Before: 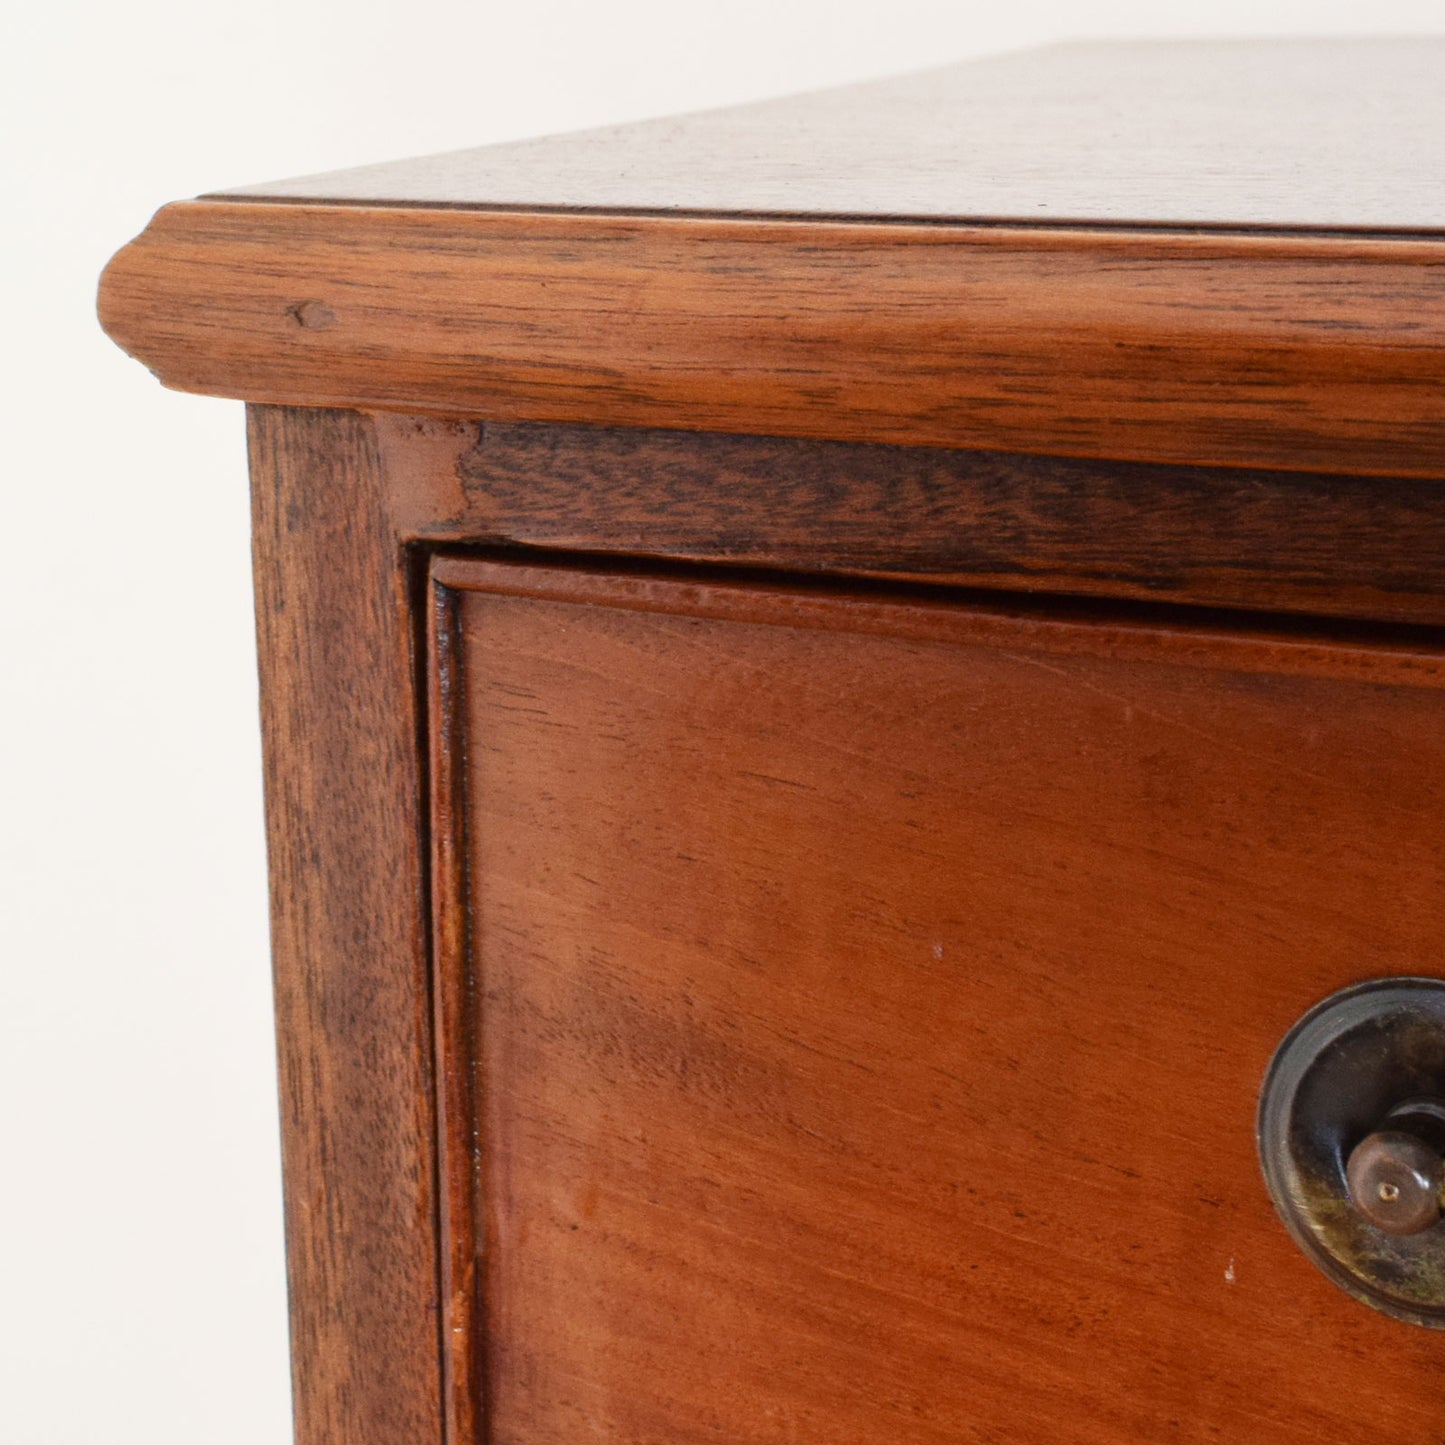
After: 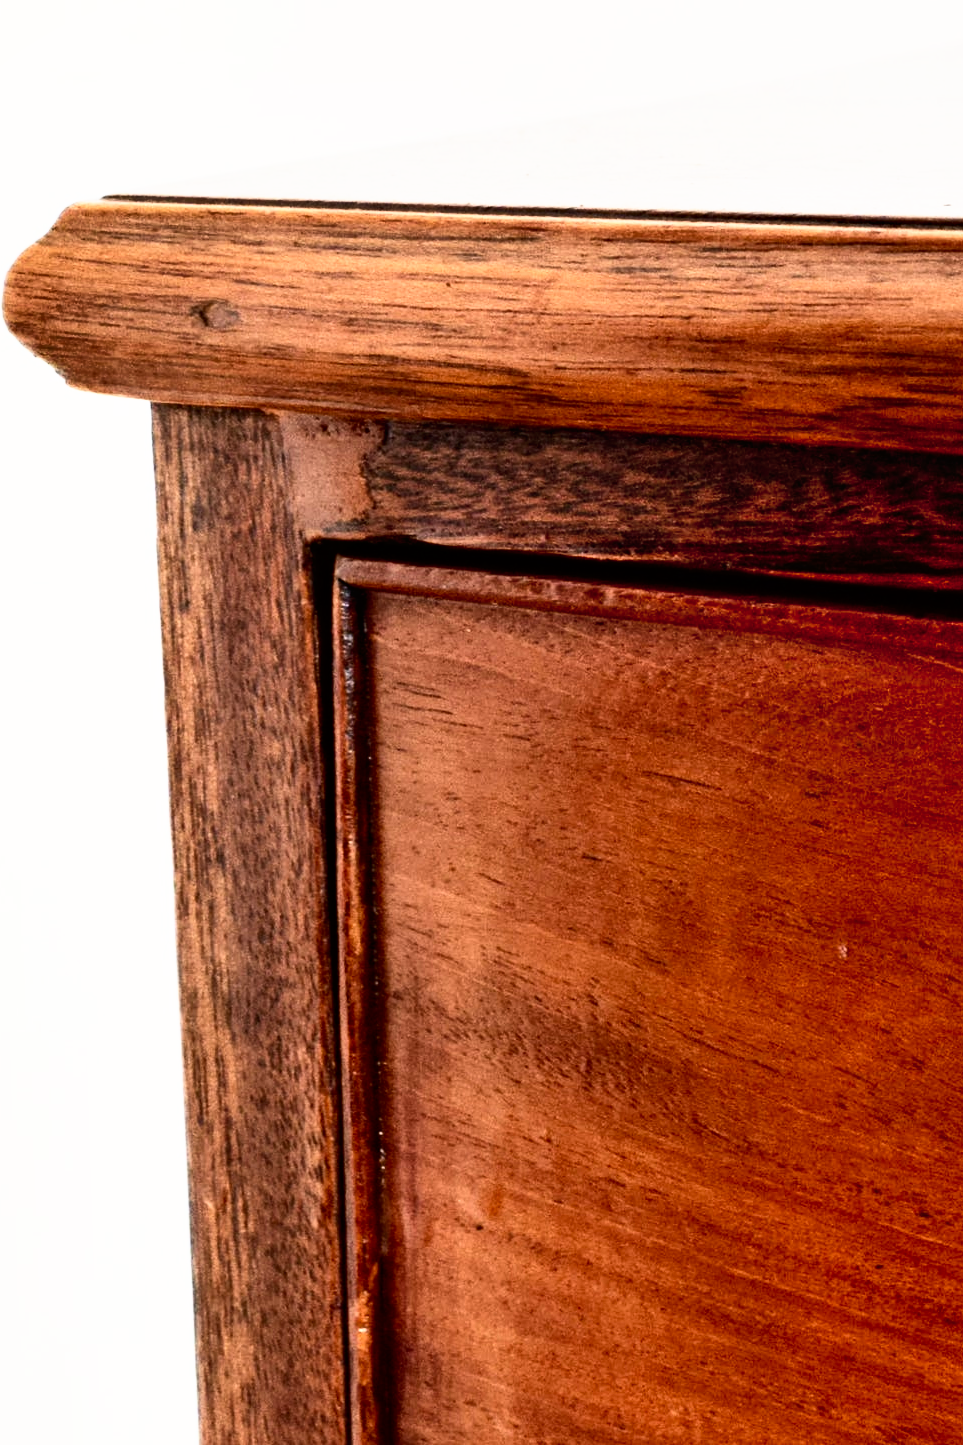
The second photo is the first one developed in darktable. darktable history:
contrast brightness saturation: contrast 0.39, brightness 0.1
tone curve: curves: ch0 [(0, 0) (0.003, 0) (0.011, 0.001) (0.025, 0.003) (0.044, 0.004) (0.069, 0.007) (0.1, 0.01) (0.136, 0.033) (0.177, 0.082) (0.224, 0.141) (0.277, 0.208) (0.335, 0.282) (0.399, 0.363) (0.468, 0.451) (0.543, 0.545) (0.623, 0.647) (0.709, 0.756) (0.801, 0.87) (0.898, 0.972) (1, 1)], preserve colors none
crop and rotate: left 6.617%, right 26.717%
shadows and highlights: shadows 60, soften with gaussian
